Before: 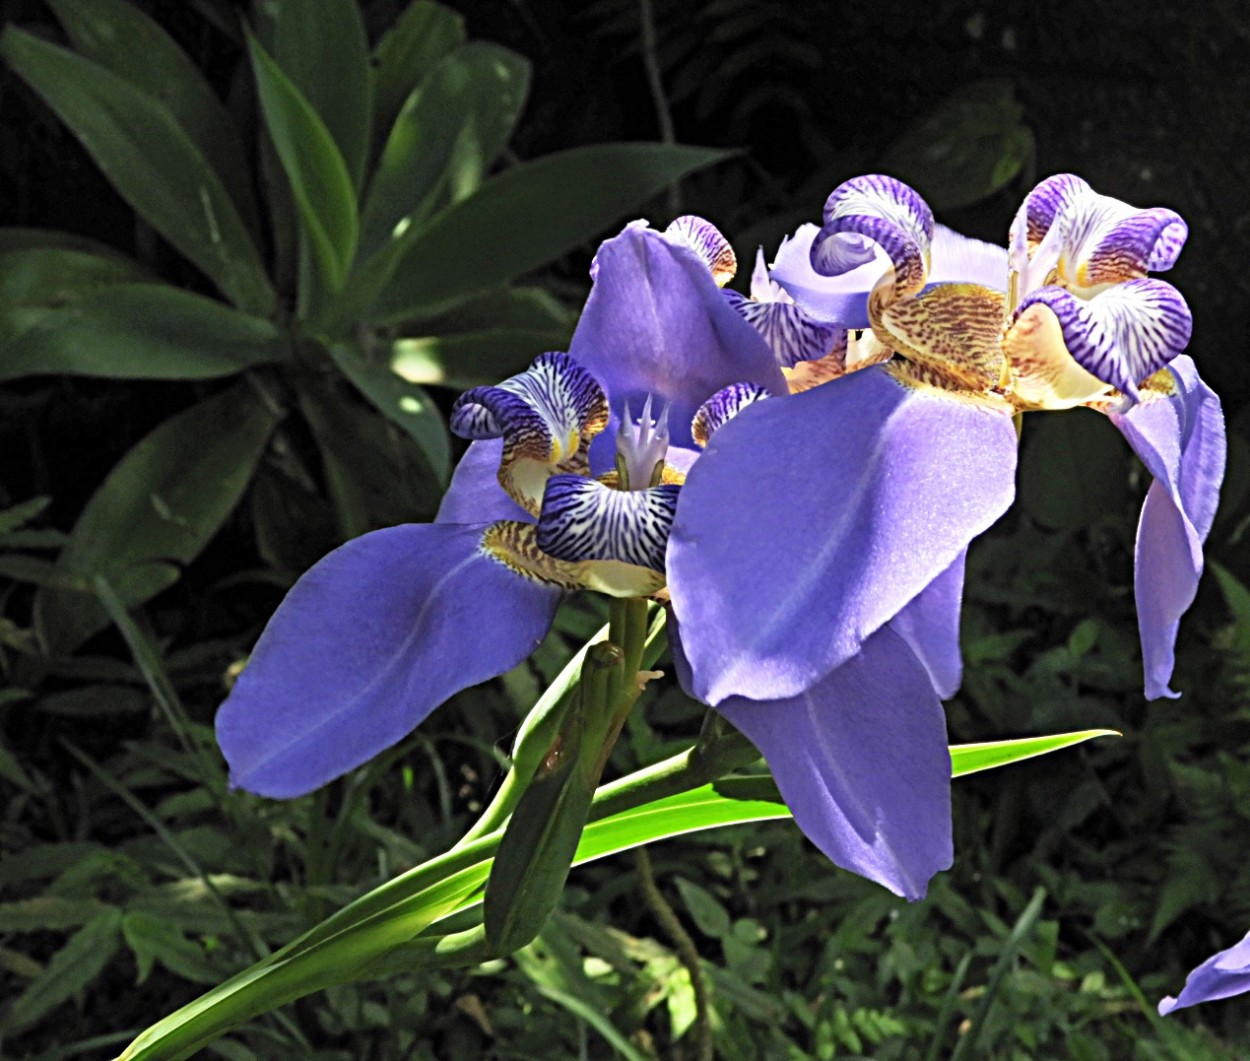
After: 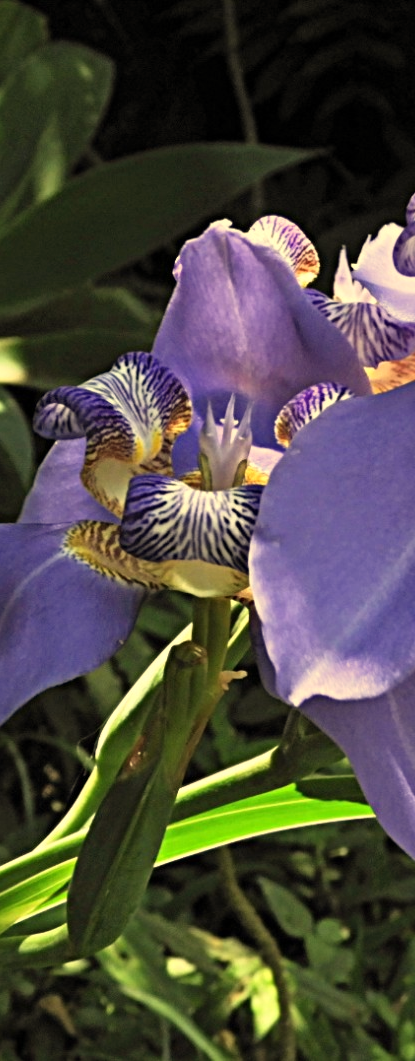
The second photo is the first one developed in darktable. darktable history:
white balance: red 1.08, blue 0.791
crop: left 33.36%, right 33.36%
